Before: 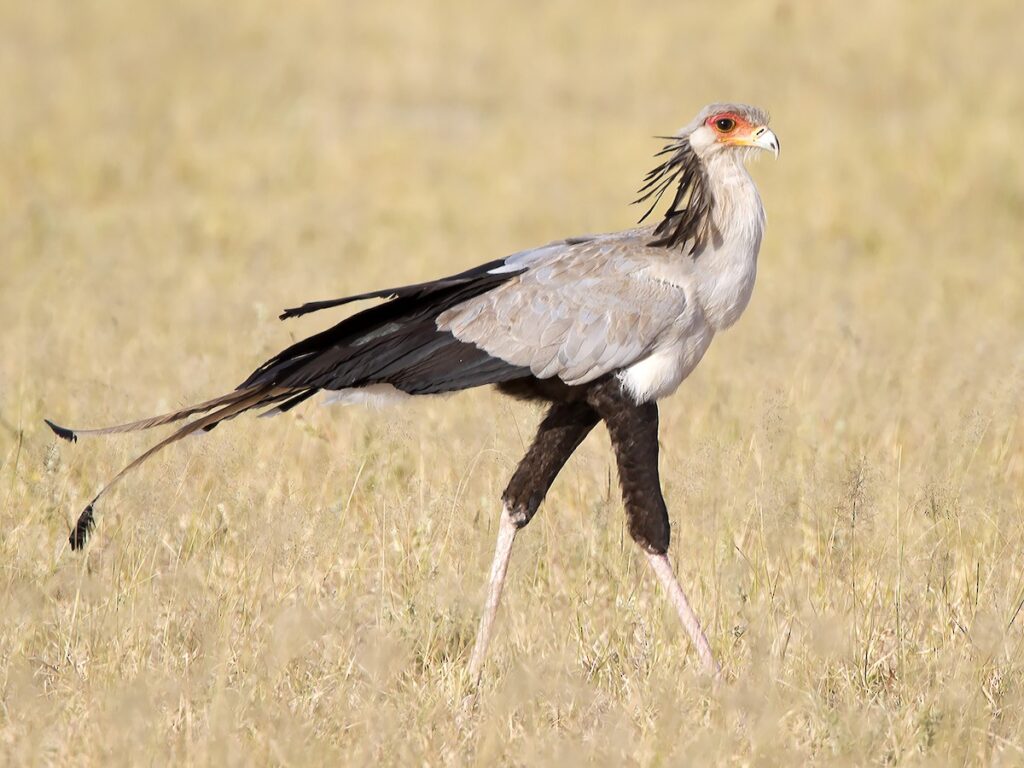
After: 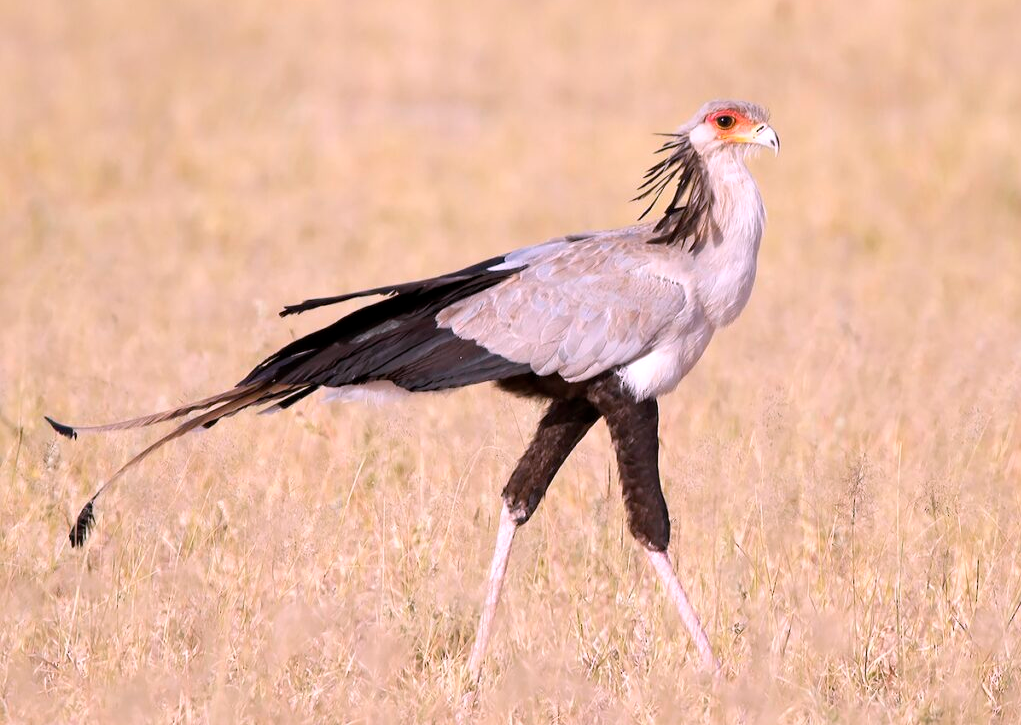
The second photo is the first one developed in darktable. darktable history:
white balance: red 1.066, blue 1.119
crop: top 0.448%, right 0.264%, bottom 5.045%
